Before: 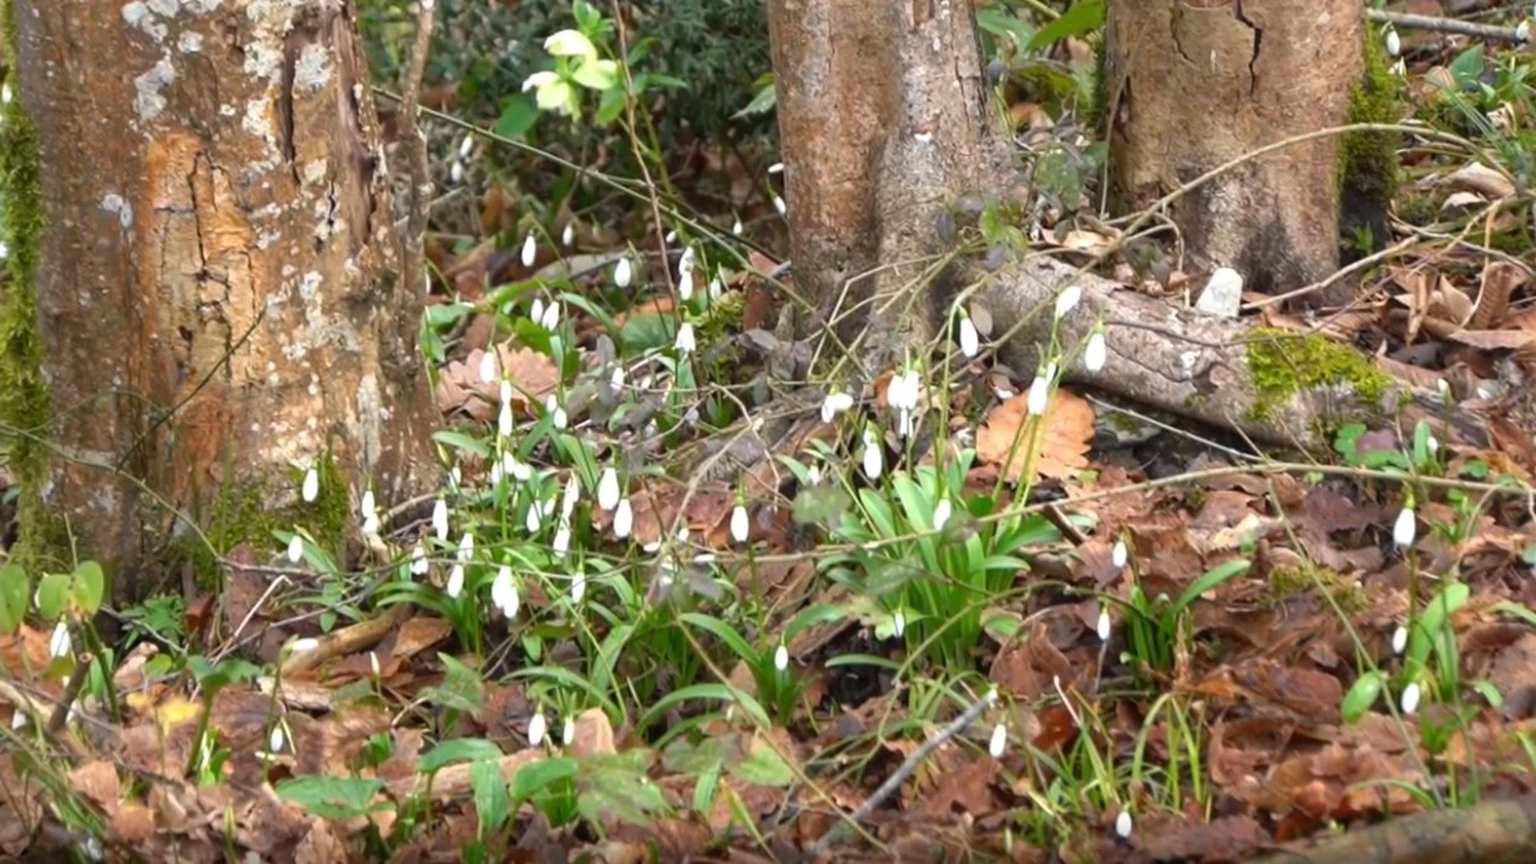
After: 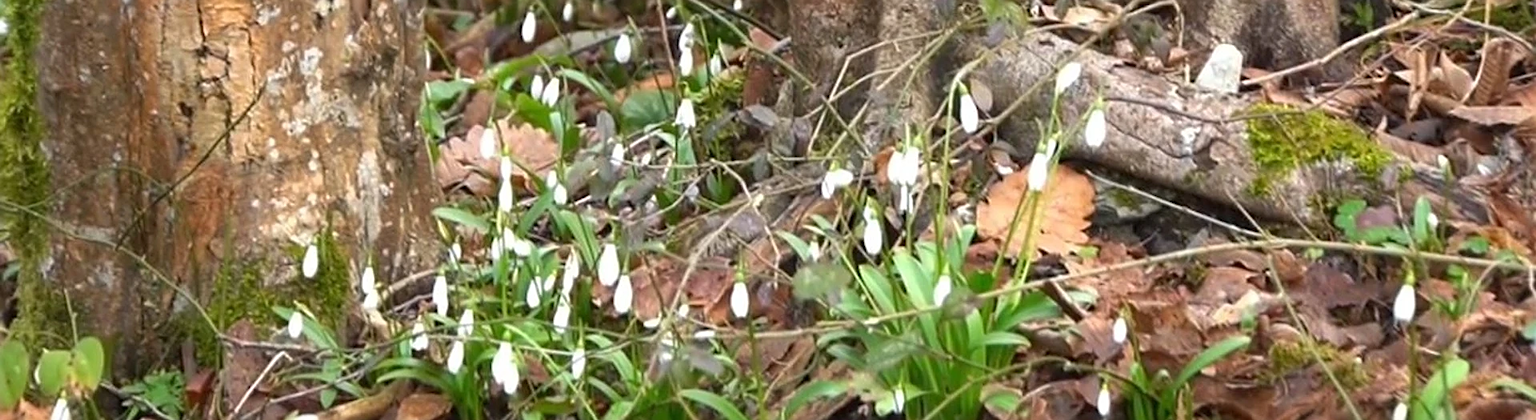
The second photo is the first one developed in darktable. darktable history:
sharpen: on, module defaults
crop and rotate: top 25.955%, bottom 25.258%
